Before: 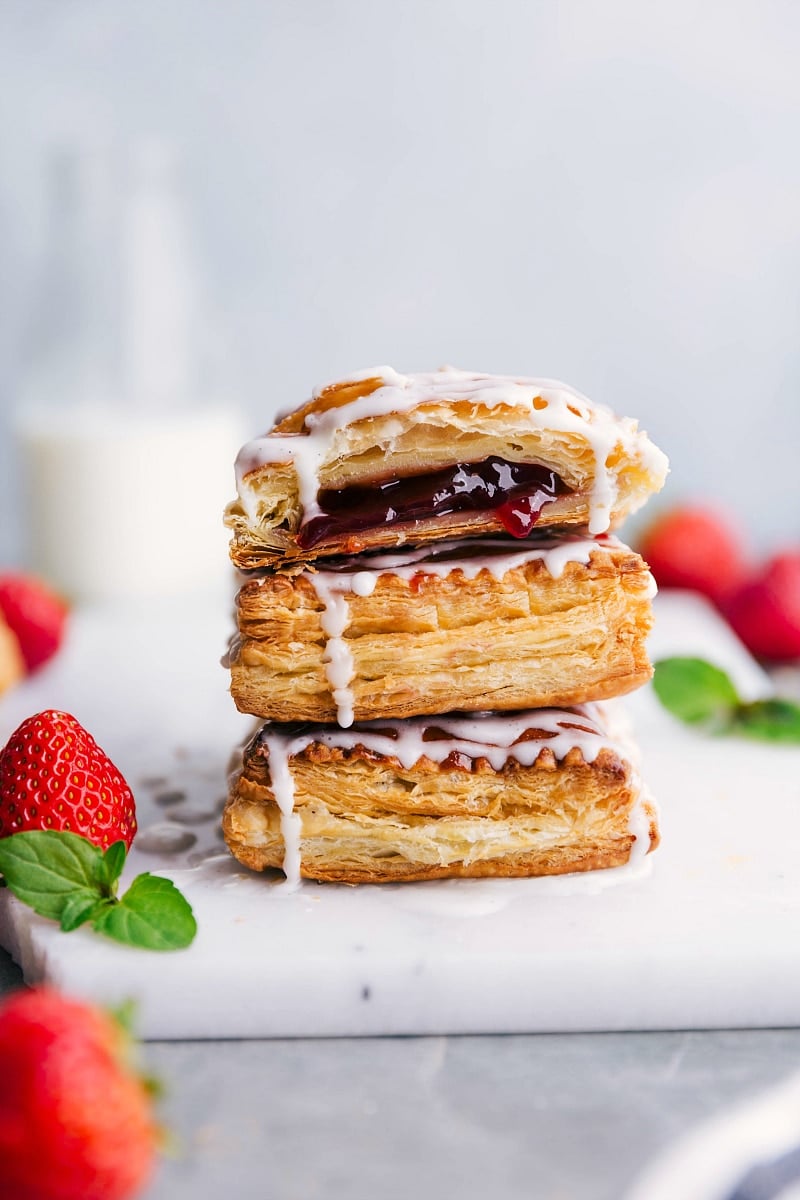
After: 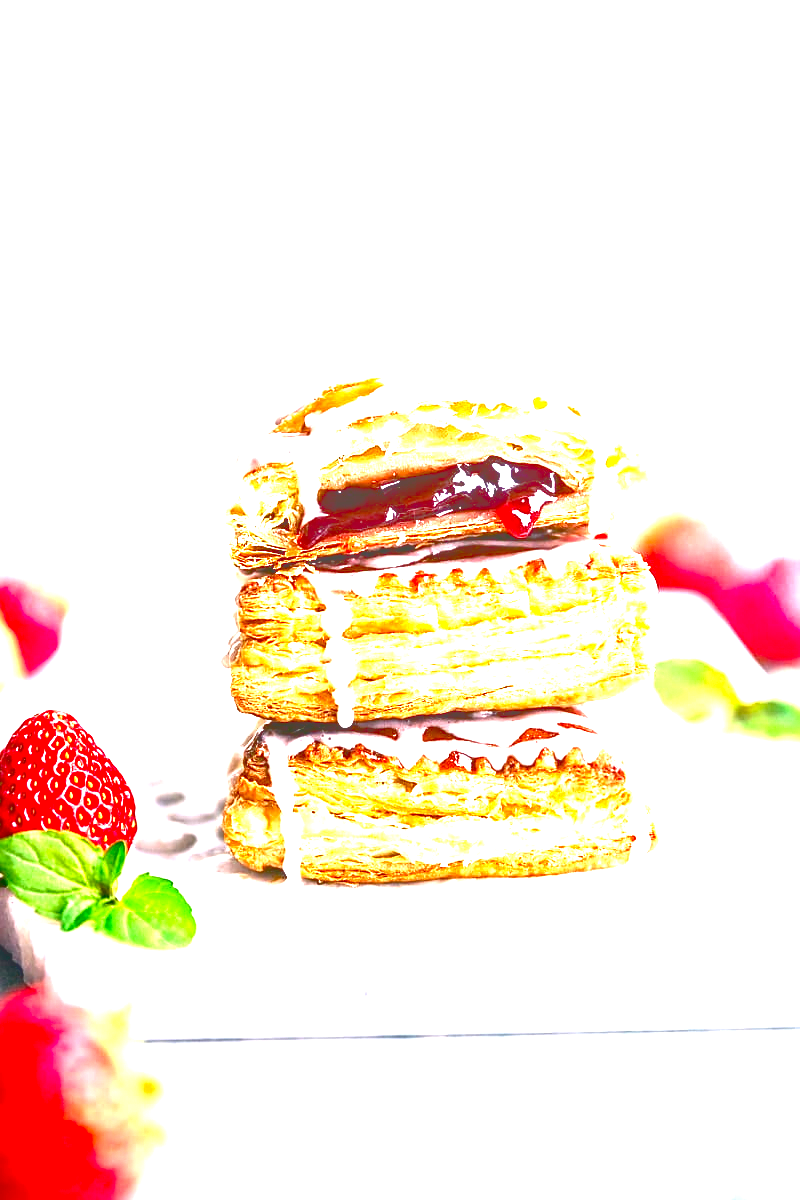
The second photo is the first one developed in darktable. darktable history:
sharpen: on, module defaults
exposure: black level correction 0.005, exposure 2.072 EV, compensate highlight preservation false
contrast brightness saturation: contrast 0.097, brightness -0.268, saturation 0.147
local contrast: highlights 67%, shadows 64%, detail 81%, midtone range 0.328
